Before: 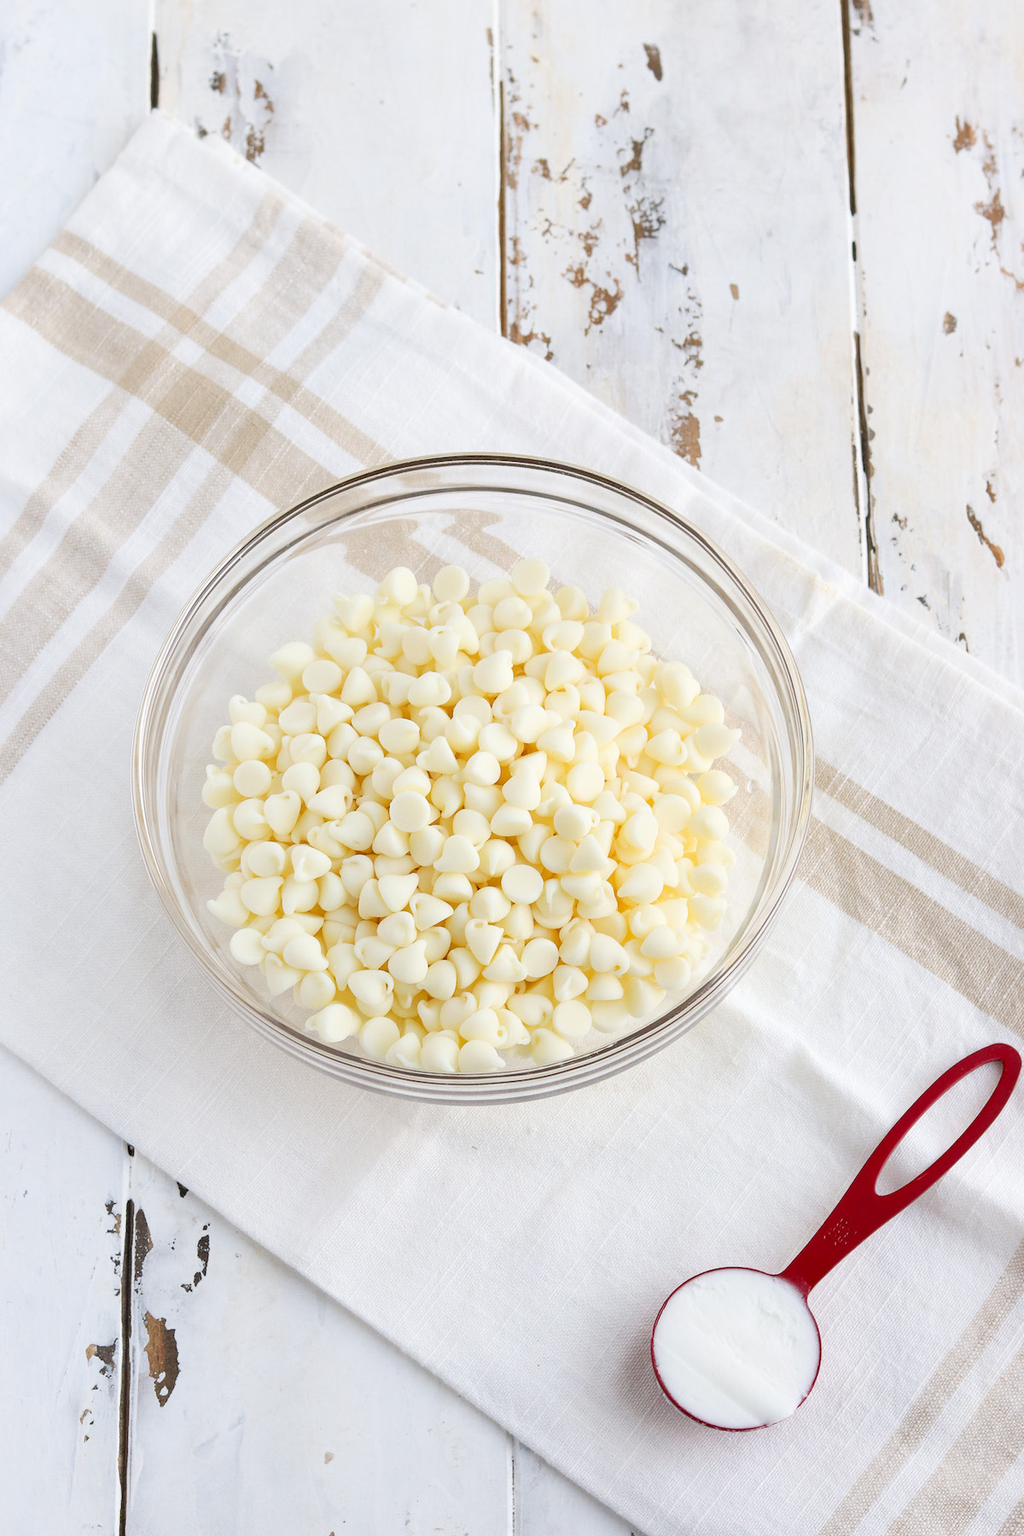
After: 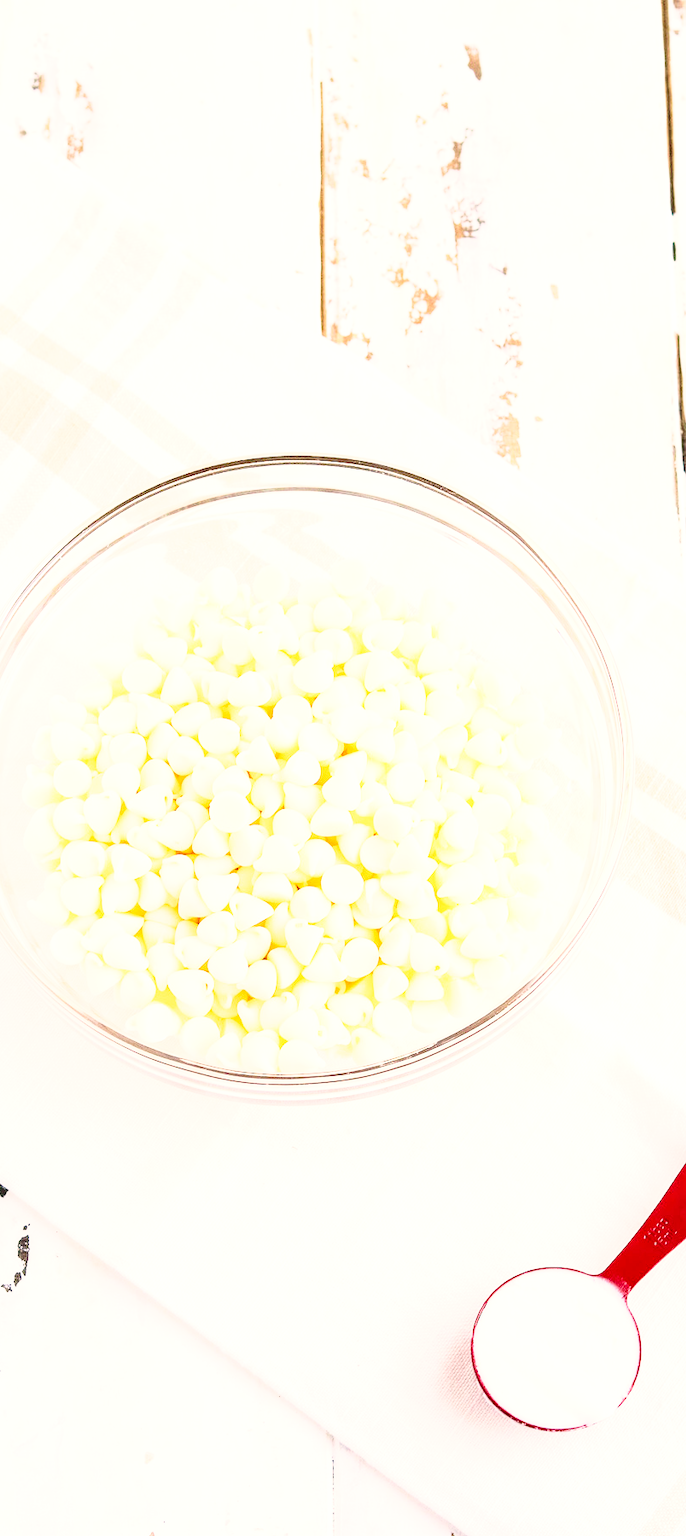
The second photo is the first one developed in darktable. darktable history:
tone equalizer: mask exposure compensation -0.485 EV
velvia: on, module defaults
contrast brightness saturation: contrast 0.289
local contrast: on, module defaults
color correction: highlights a* 5.36, highlights b* 5.31, shadows a* -4.75, shadows b* -4.99
exposure: exposure 0.724 EV, compensate exposure bias true, compensate highlight preservation false
crop and rotate: left 17.603%, right 15.353%
base curve: curves: ch0 [(0, 0) (0.028, 0.03) (0.121, 0.232) (0.46, 0.748) (0.859, 0.968) (1, 1)], preserve colors none
